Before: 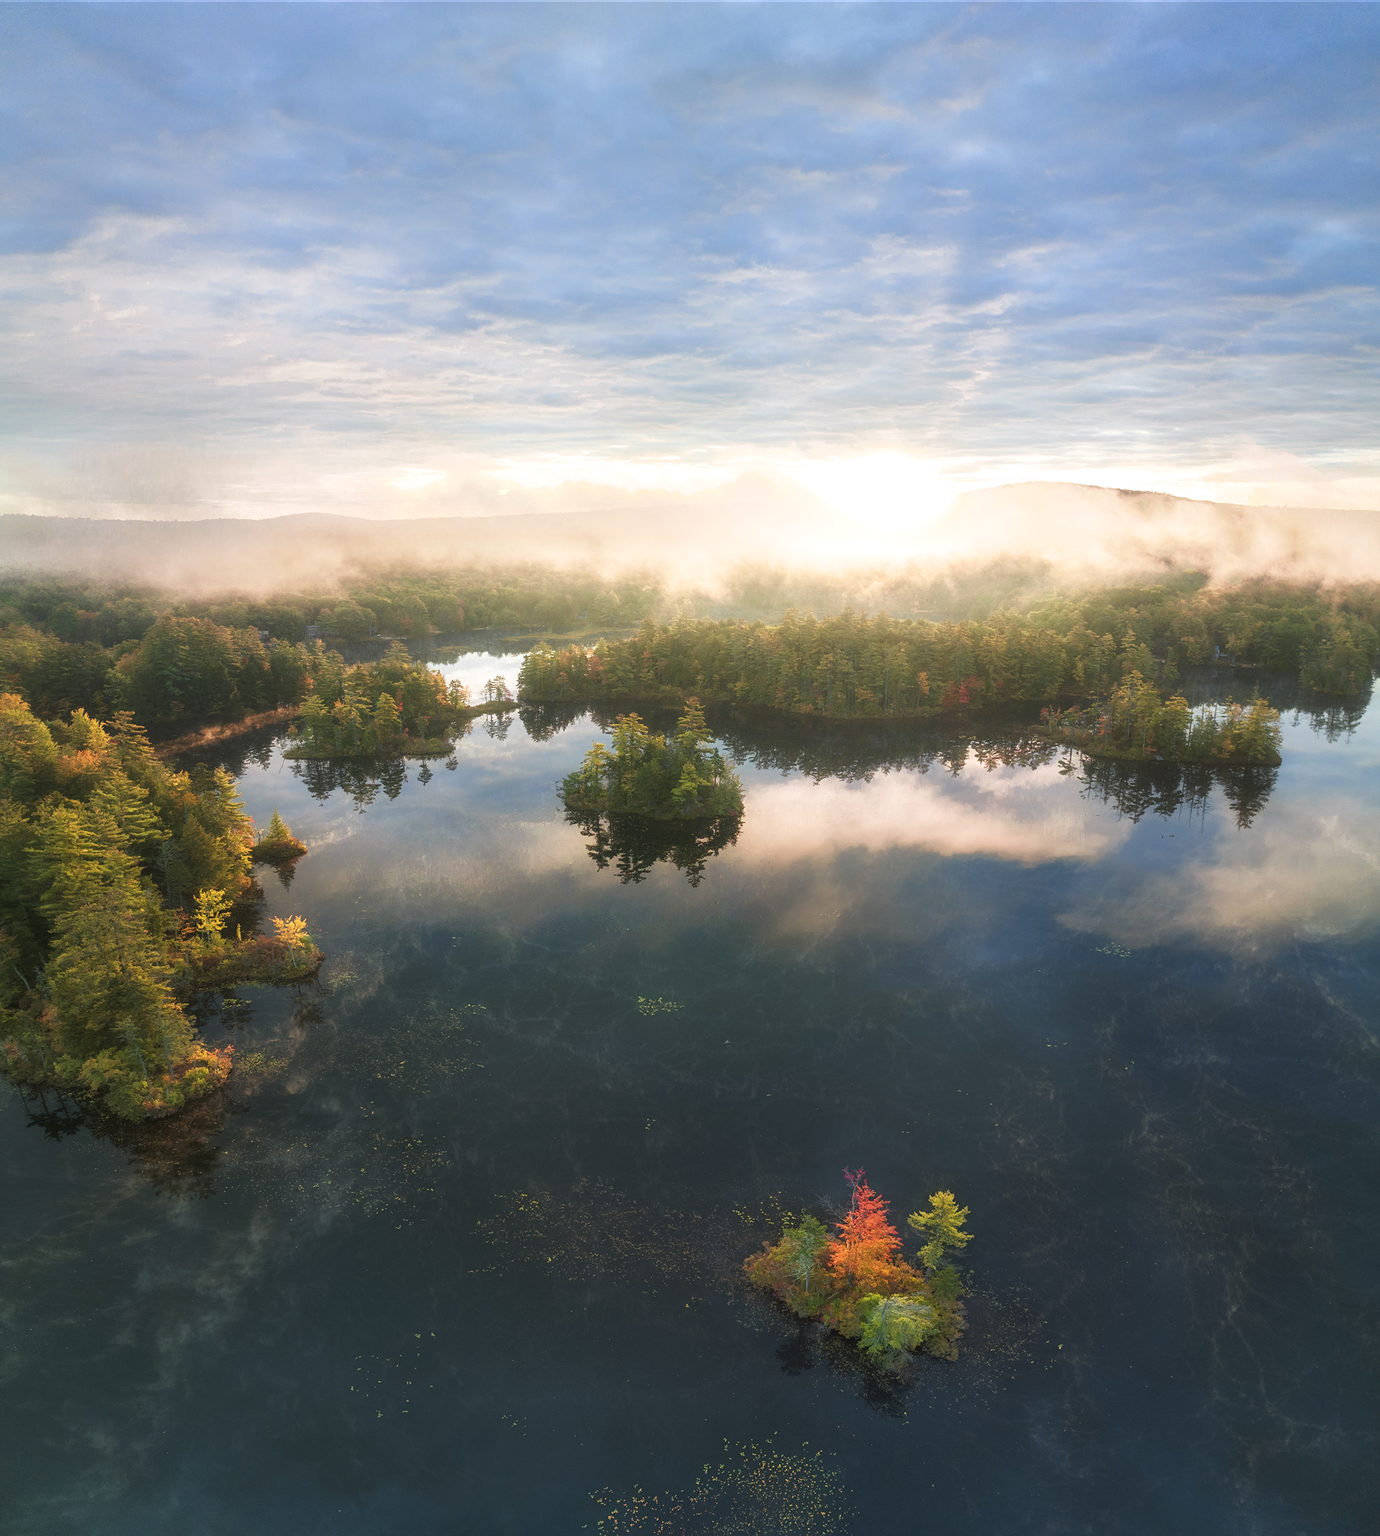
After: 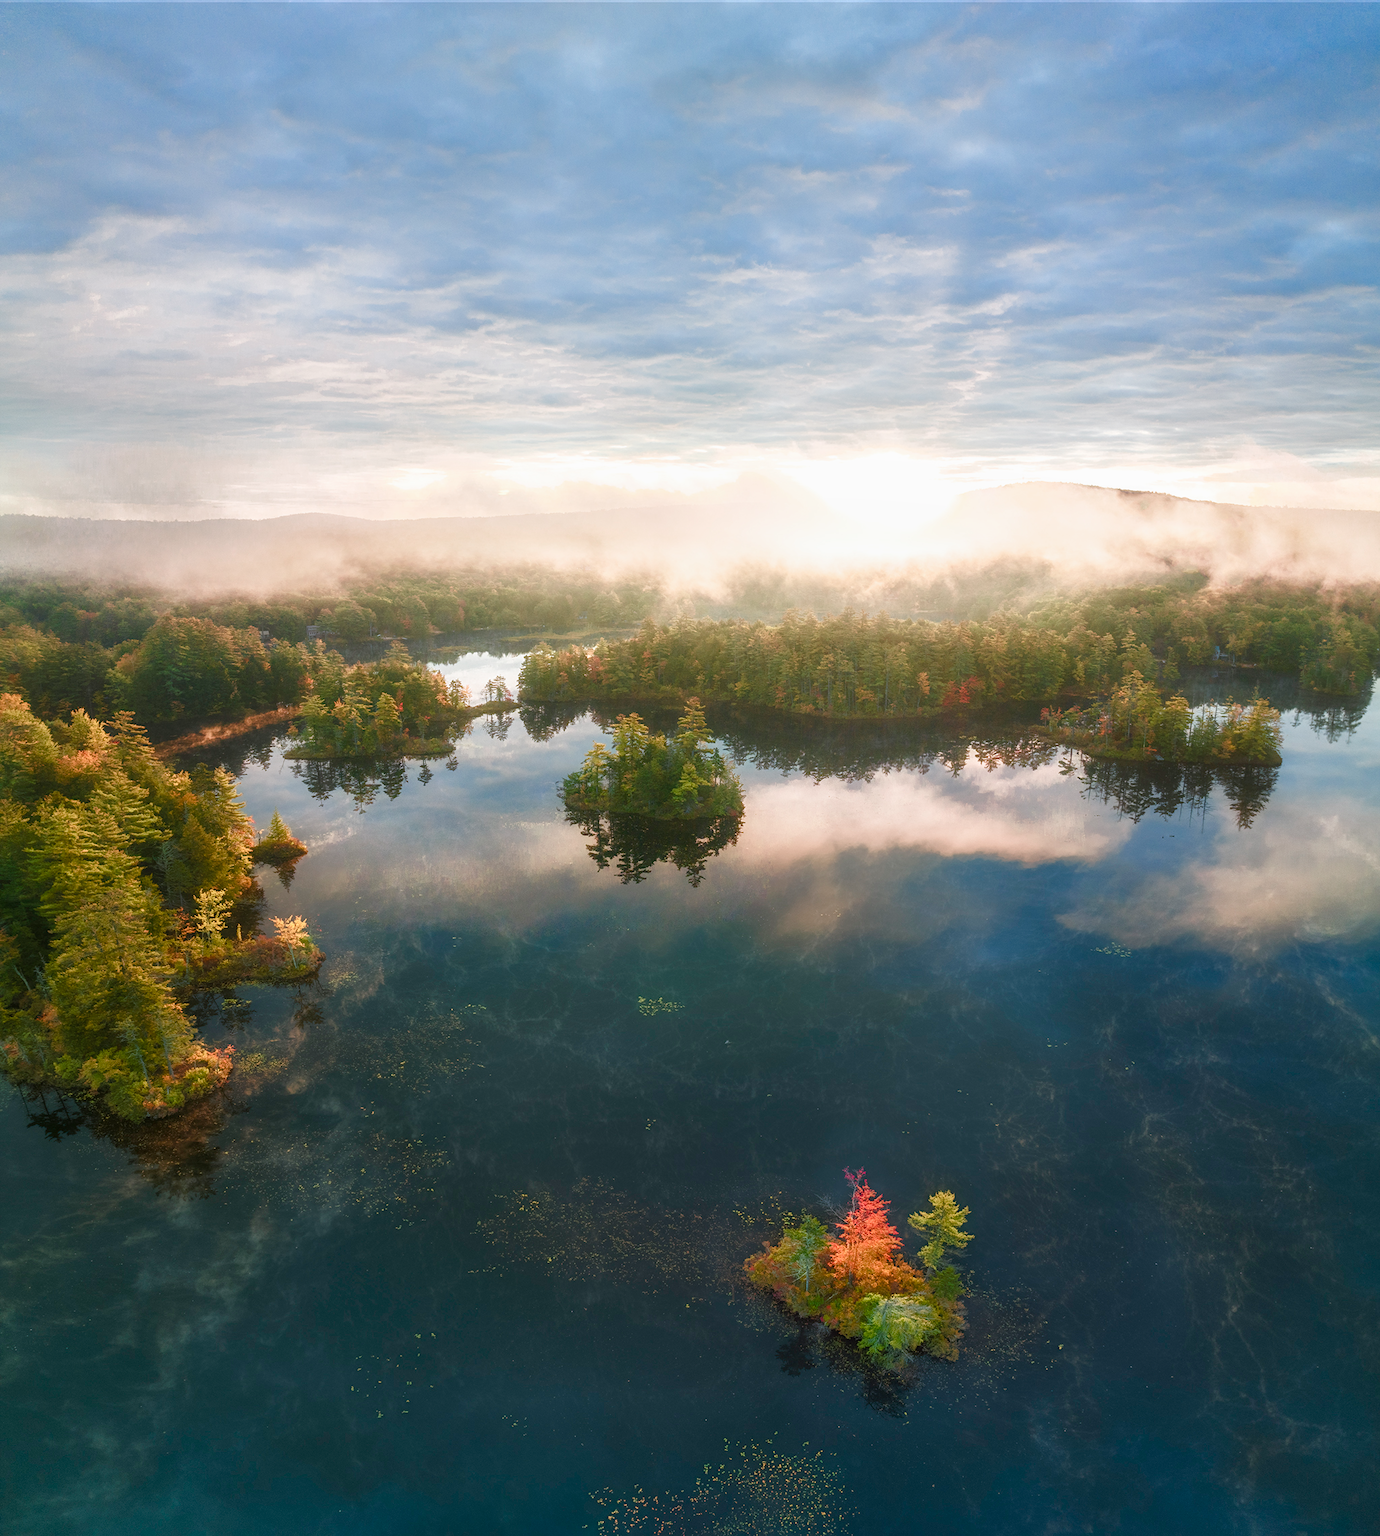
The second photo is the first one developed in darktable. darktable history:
local contrast: detail 110%
color balance rgb: perceptual saturation grading › global saturation 20%, perceptual saturation grading › highlights -50%, perceptual saturation grading › shadows 30%
